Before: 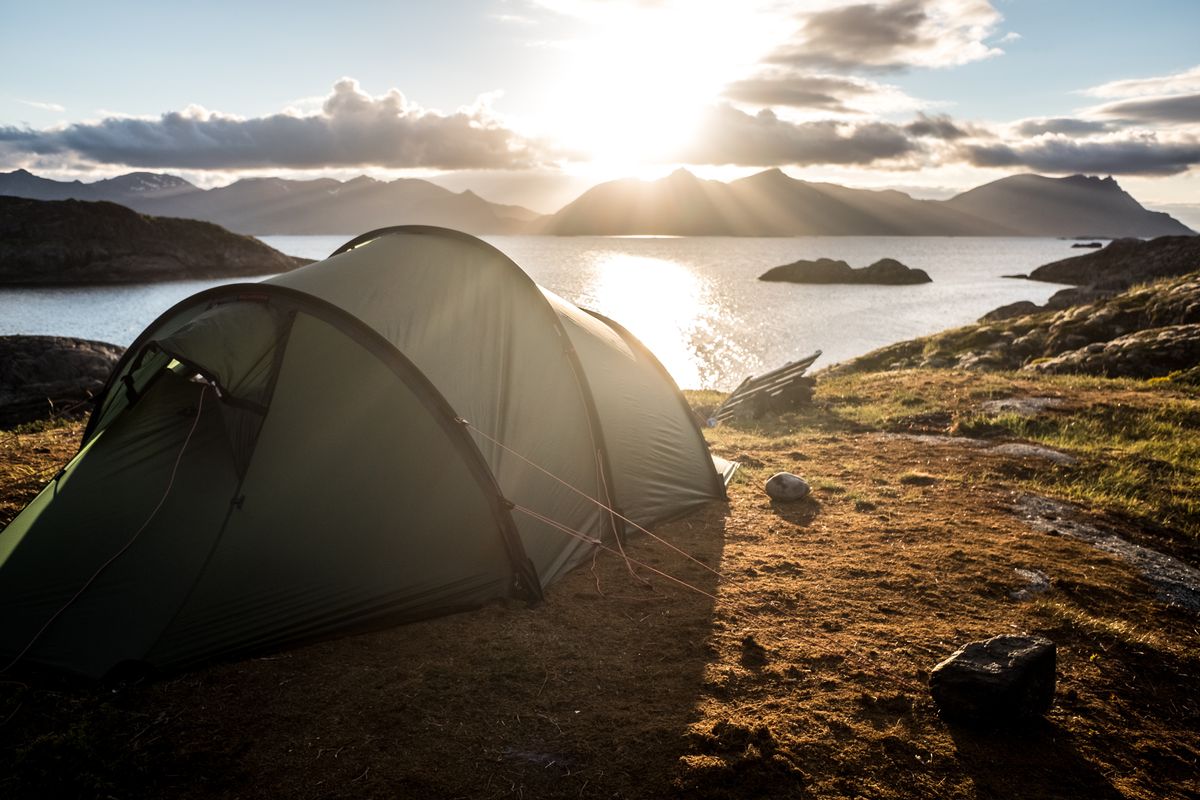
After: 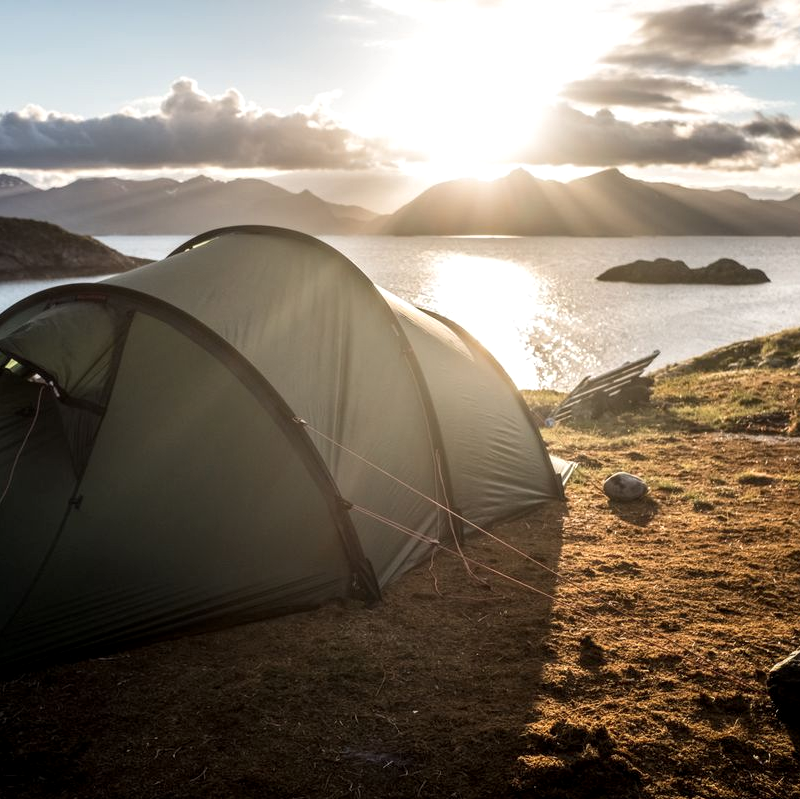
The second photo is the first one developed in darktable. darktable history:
crop and rotate: left 13.537%, right 19.796%
local contrast: on, module defaults
